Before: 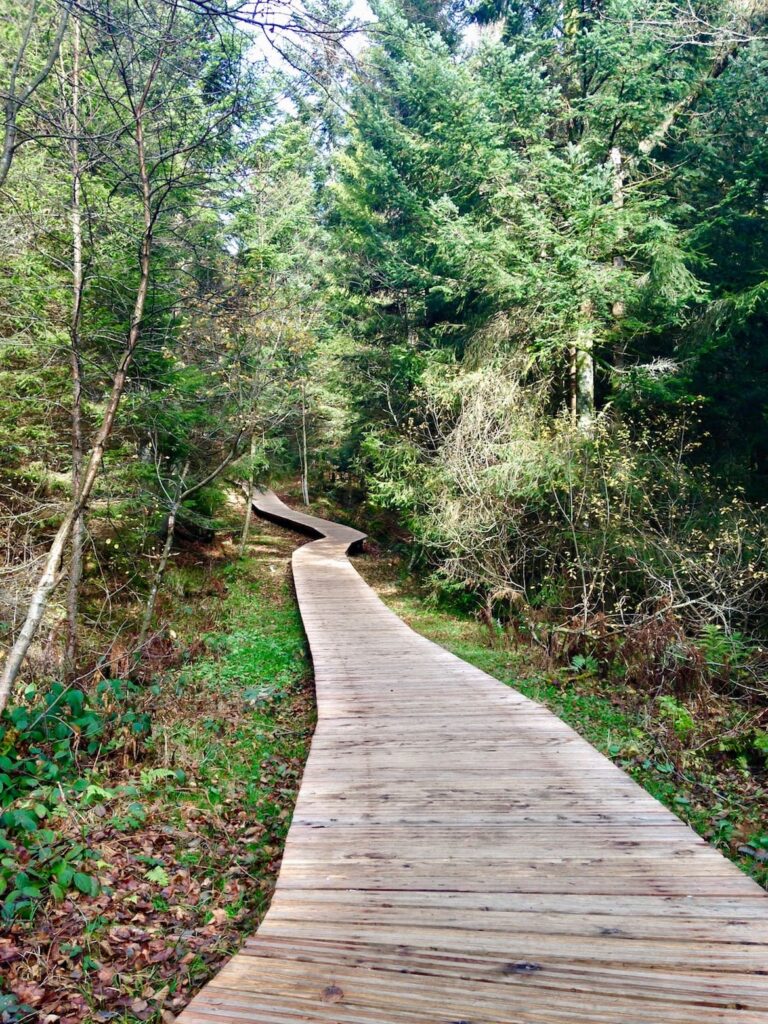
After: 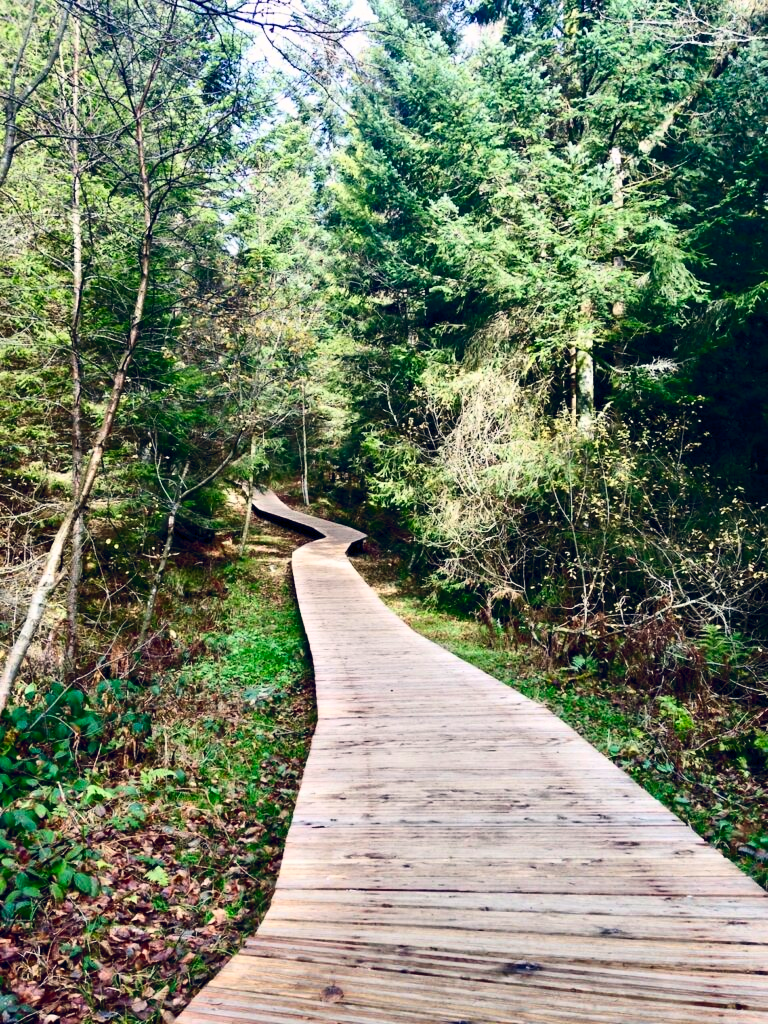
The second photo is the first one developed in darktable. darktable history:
contrast brightness saturation: contrast 0.28
color balance rgb: shadows lift › hue 87.51°, highlights gain › chroma 0.68%, highlights gain › hue 55.1°, global offset › chroma 0.13%, global offset › hue 253.66°, linear chroma grading › global chroma 0.5%, perceptual saturation grading › global saturation 16.38%
